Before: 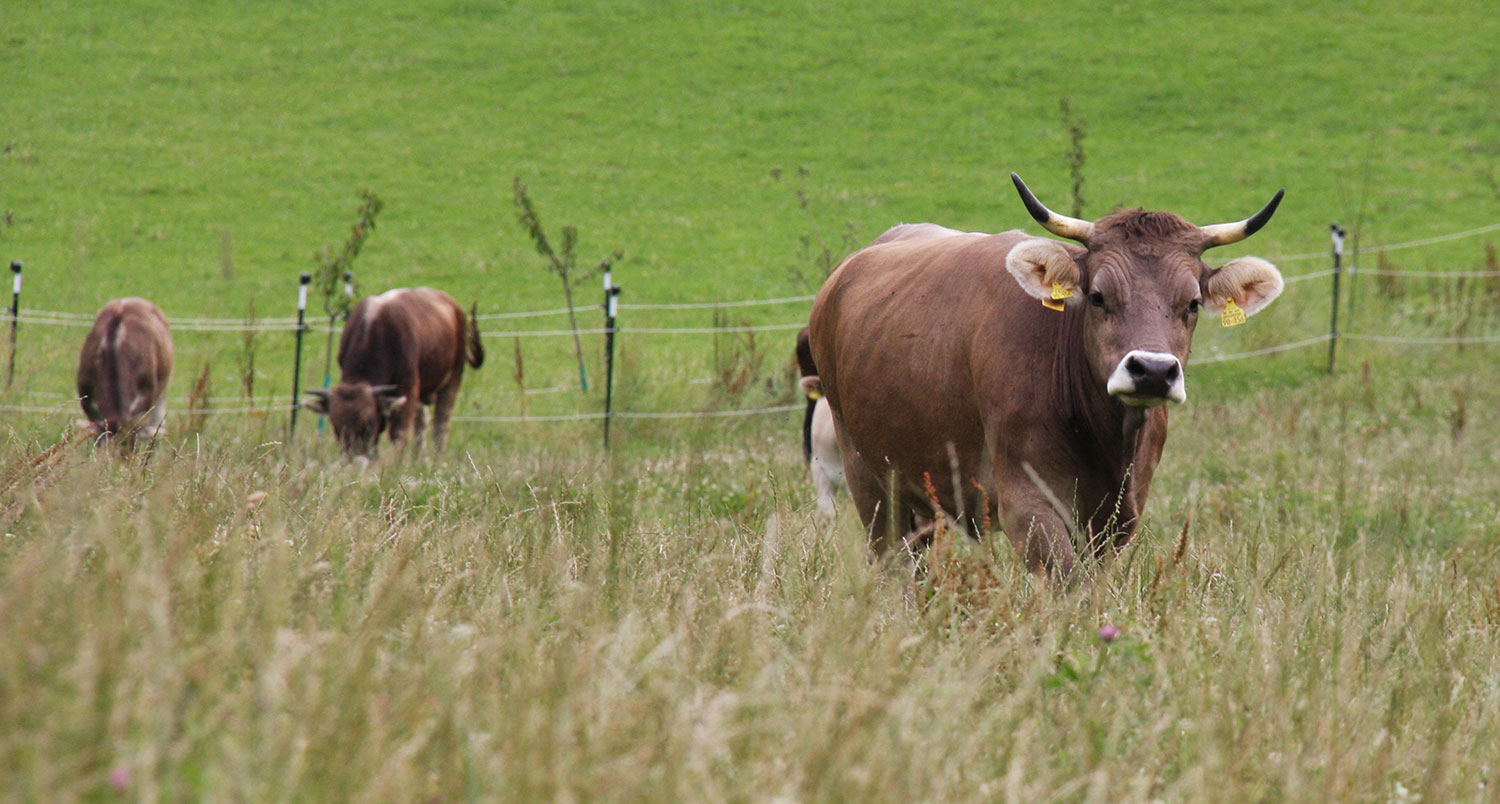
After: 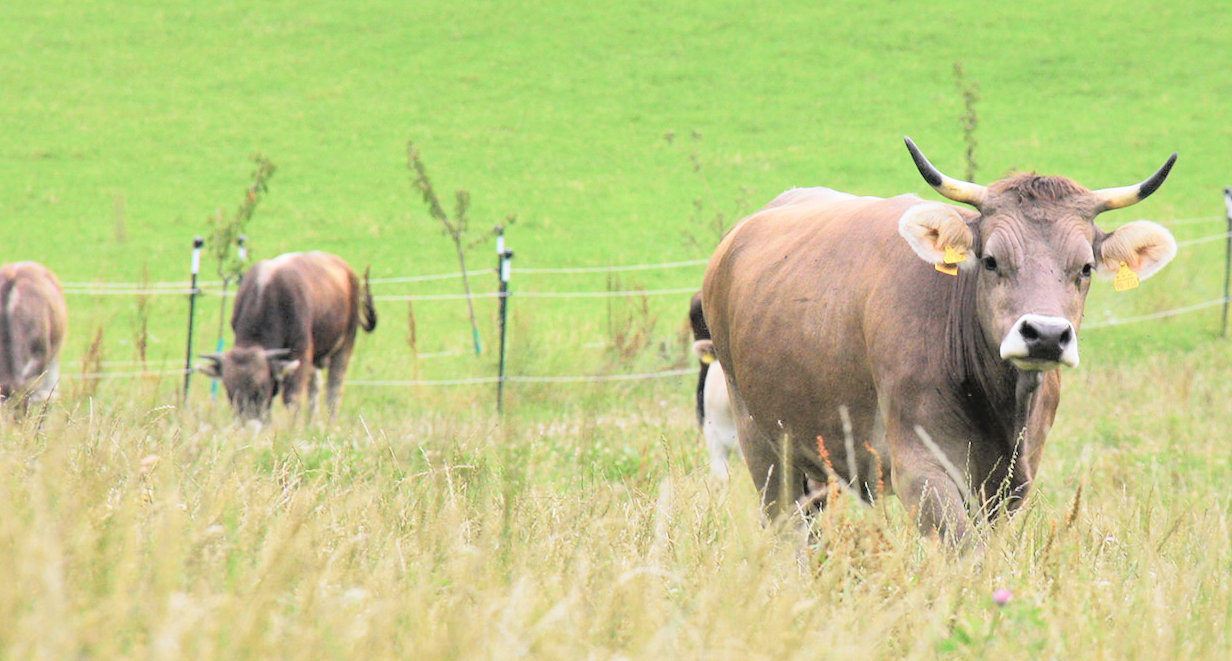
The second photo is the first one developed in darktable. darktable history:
tone curve: curves: ch0 [(0, 0) (0.048, 0.024) (0.099, 0.082) (0.227, 0.255) (0.407, 0.482) (0.543, 0.634) (0.719, 0.77) (0.837, 0.843) (1, 0.906)]; ch1 [(0, 0) (0.3, 0.268) (0.404, 0.374) (0.475, 0.463) (0.501, 0.499) (0.514, 0.502) (0.551, 0.541) (0.643, 0.648) (0.682, 0.674) (0.802, 0.812) (1, 1)]; ch2 [(0, 0) (0.259, 0.207) (0.323, 0.311) (0.364, 0.368) (0.442, 0.461) (0.498, 0.498) (0.531, 0.528) (0.581, 0.602) (0.629, 0.659) (0.768, 0.728) (1, 1)], color space Lab, independent channels, preserve colors none
global tonemap: drago (0.7, 100)
shadows and highlights: on, module defaults
crop and rotate: left 7.196%, top 4.574%, right 10.605%, bottom 13.178%
